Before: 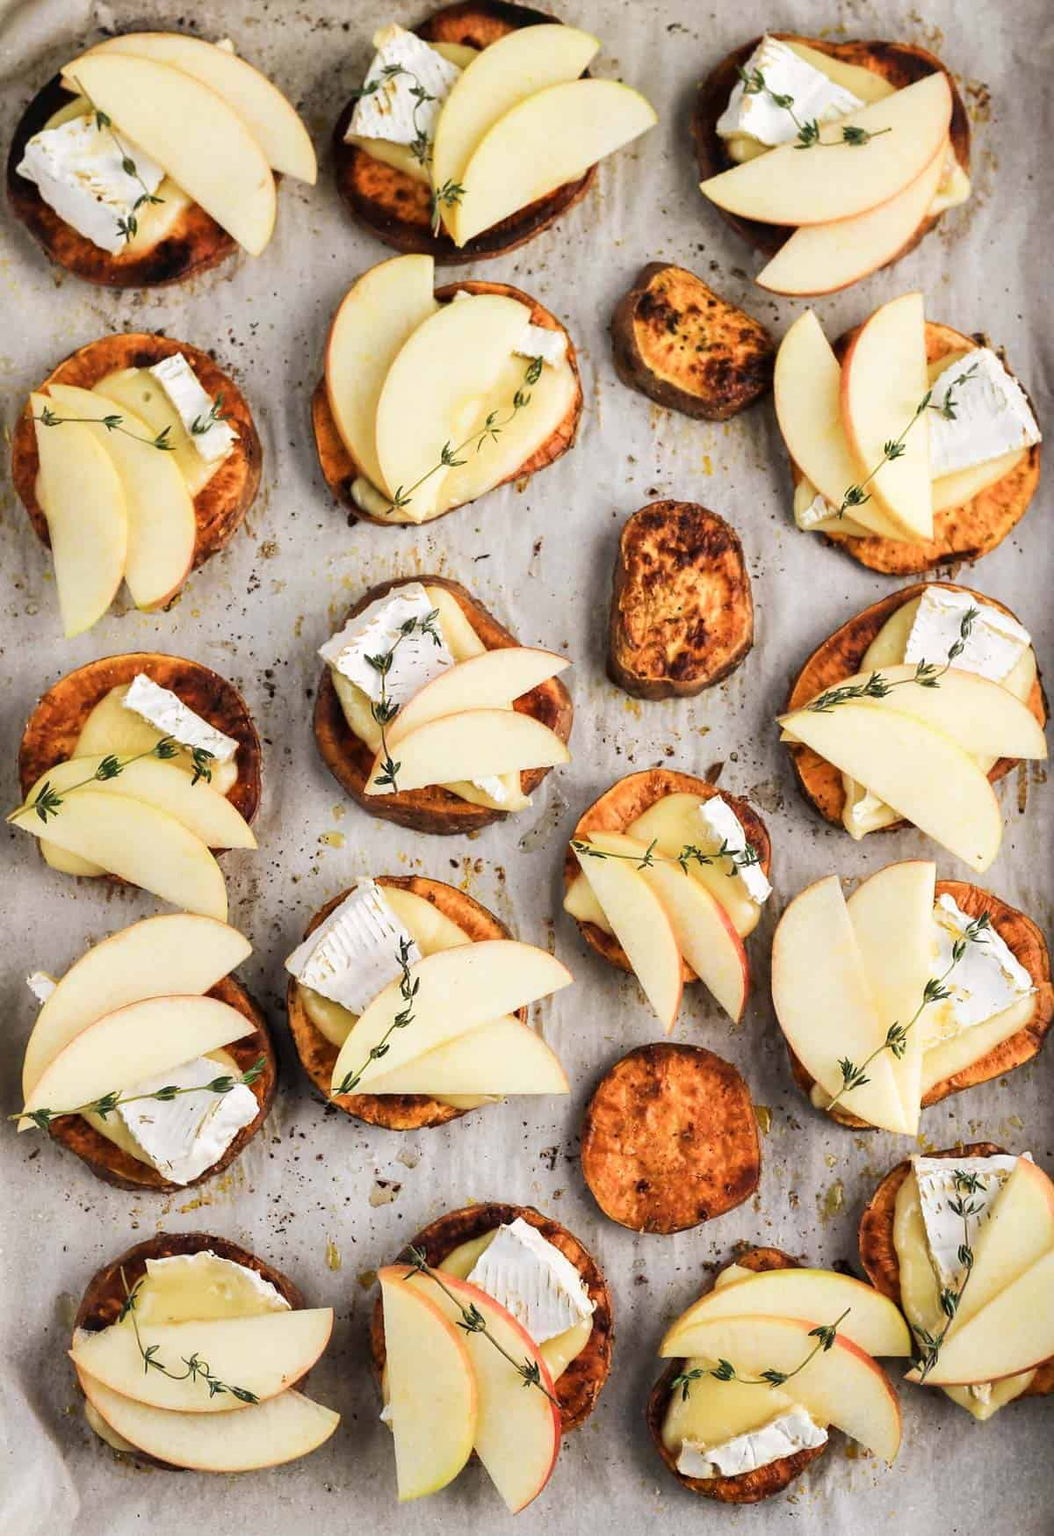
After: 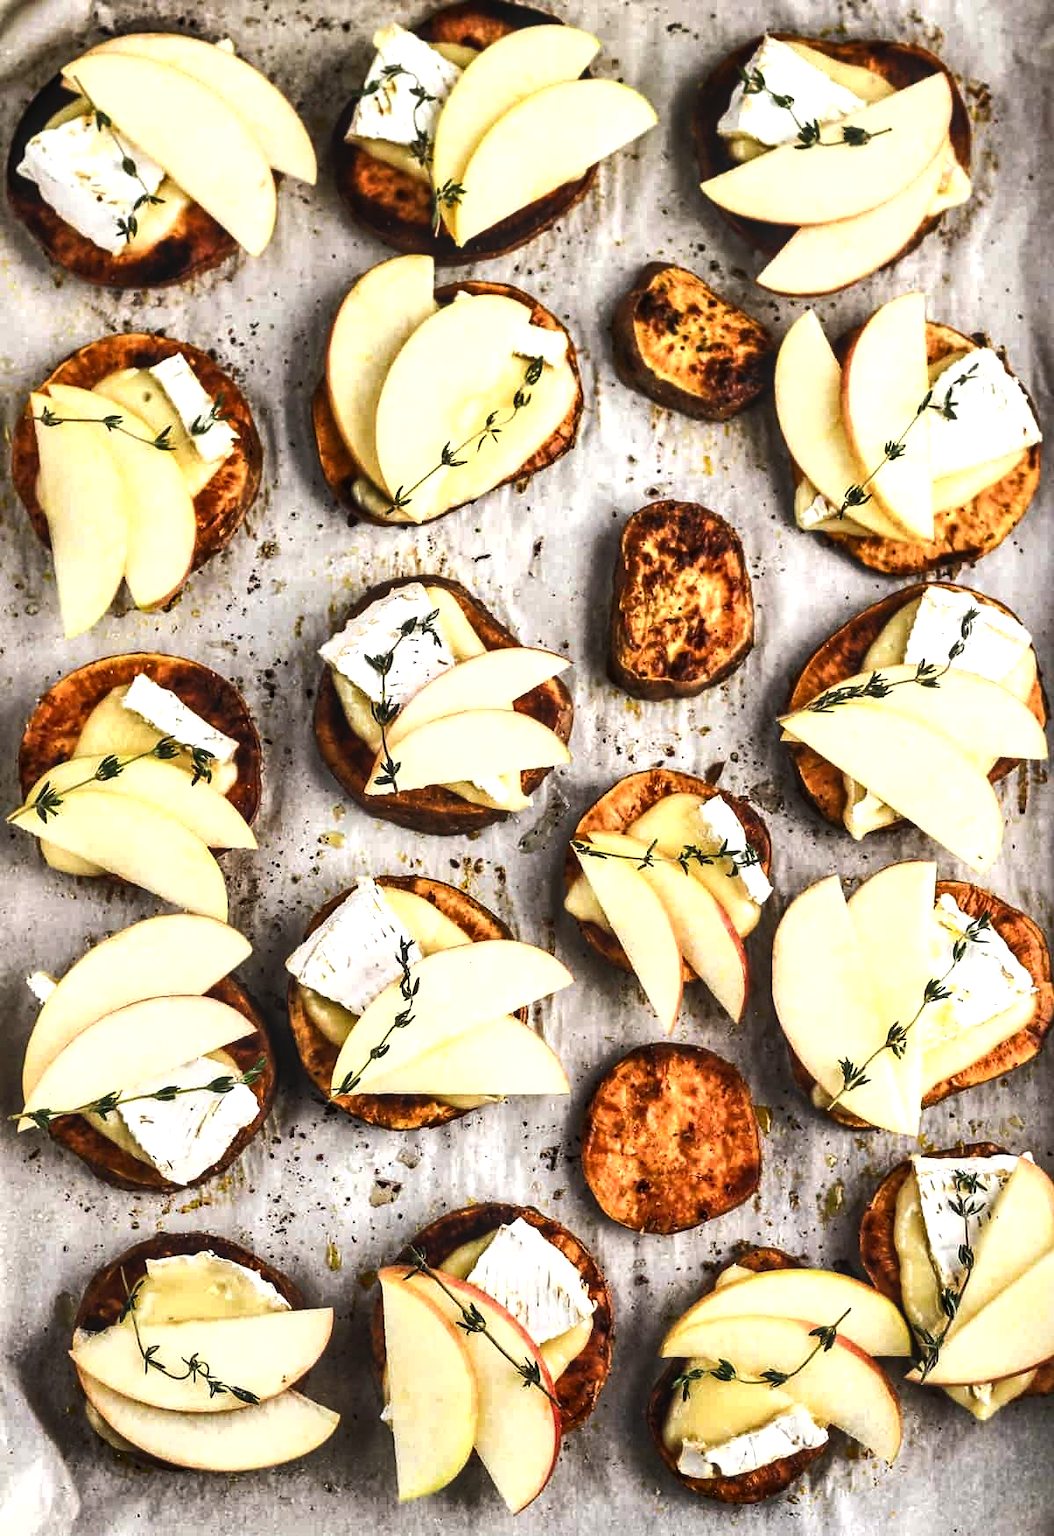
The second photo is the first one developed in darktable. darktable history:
tone equalizer: -8 EV -0.779 EV, -7 EV -0.692 EV, -6 EV -0.574 EV, -5 EV -0.37 EV, -3 EV 0.379 EV, -2 EV 0.6 EV, -1 EV 0.674 EV, +0 EV 0.766 EV, edges refinement/feathering 500, mask exposure compensation -1.57 EV, preserve details no
shadows and highlights: radius 119.61, shadows 42.3, highlights -61.64, highlights color adjustment 0.664%, soften with gaussian
local contrast: on, module defaults
